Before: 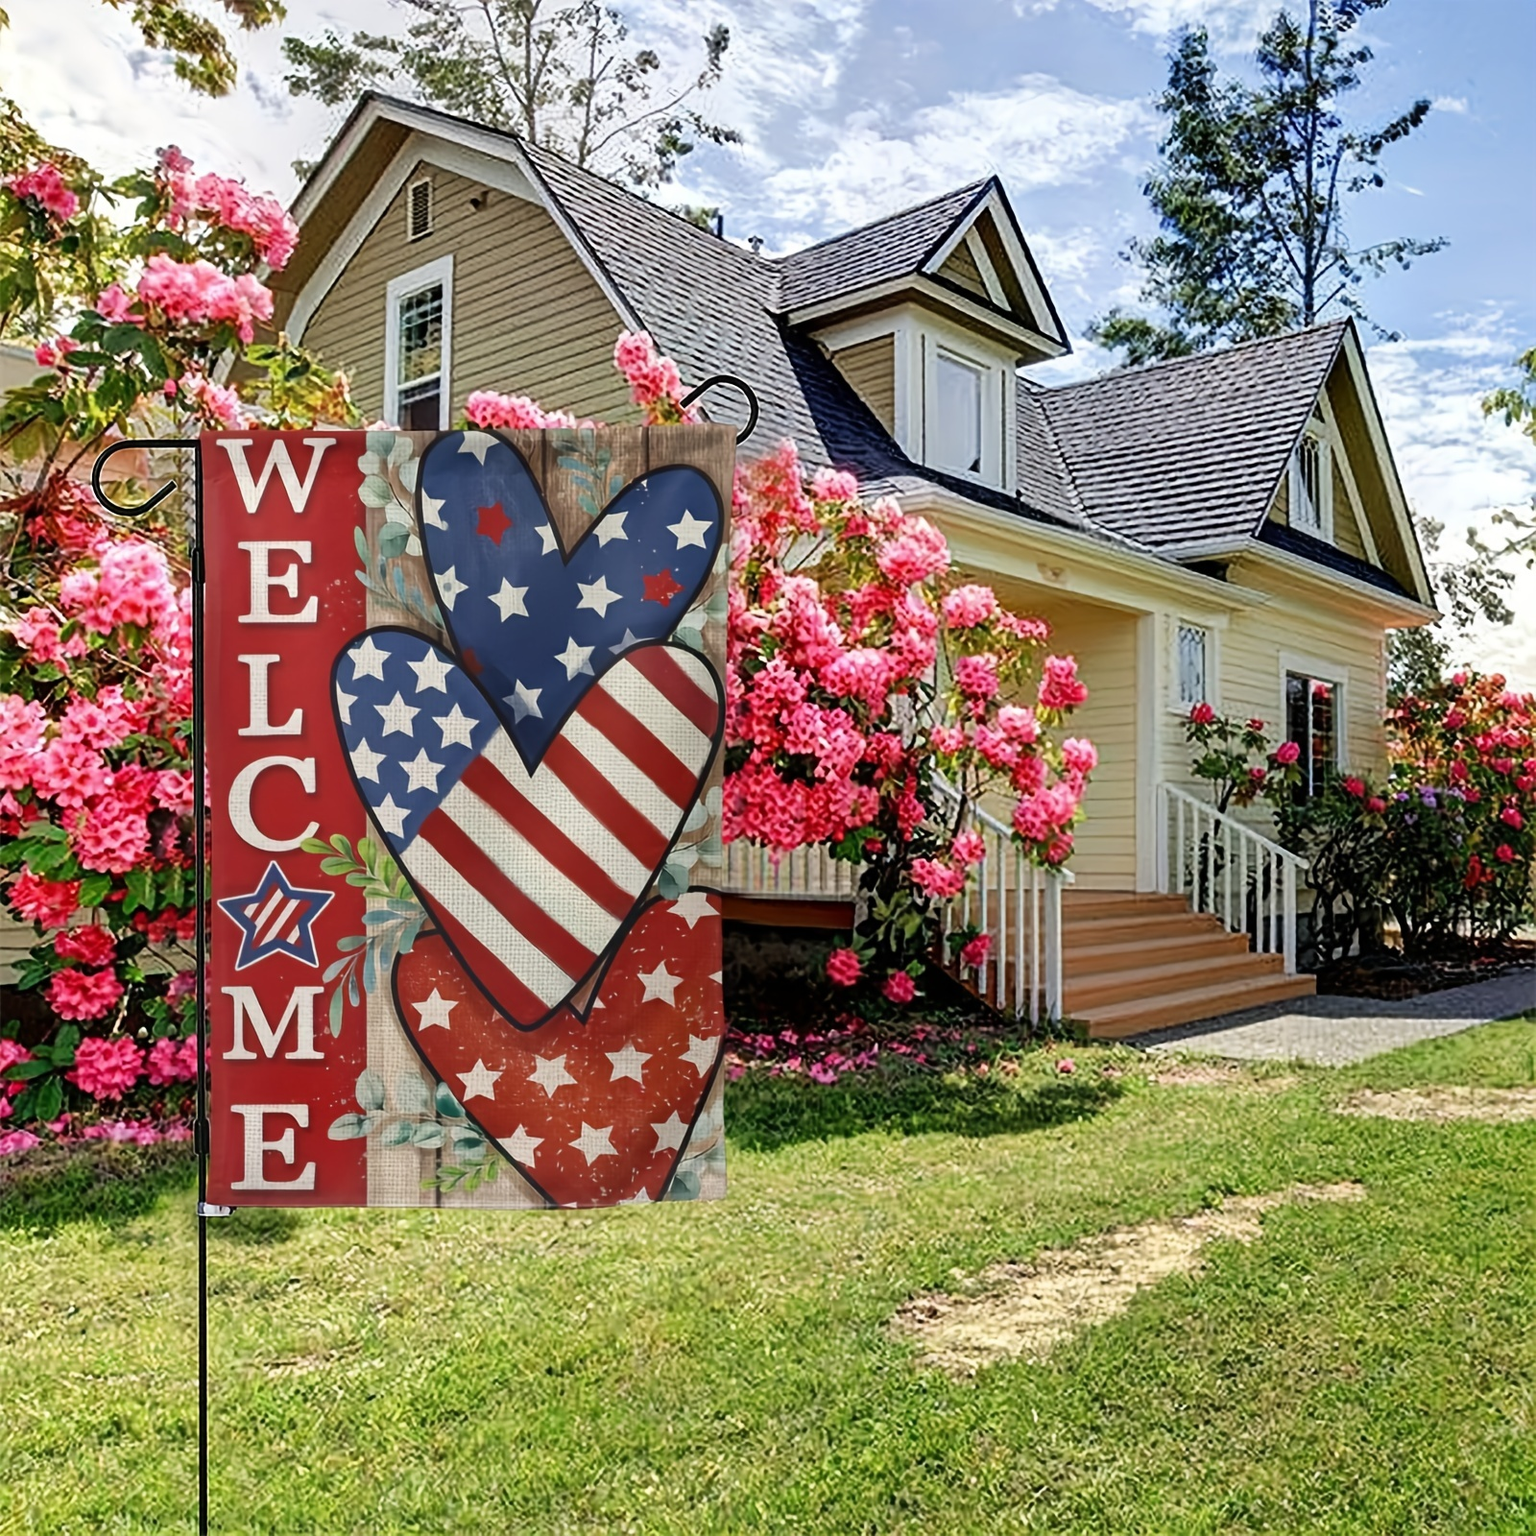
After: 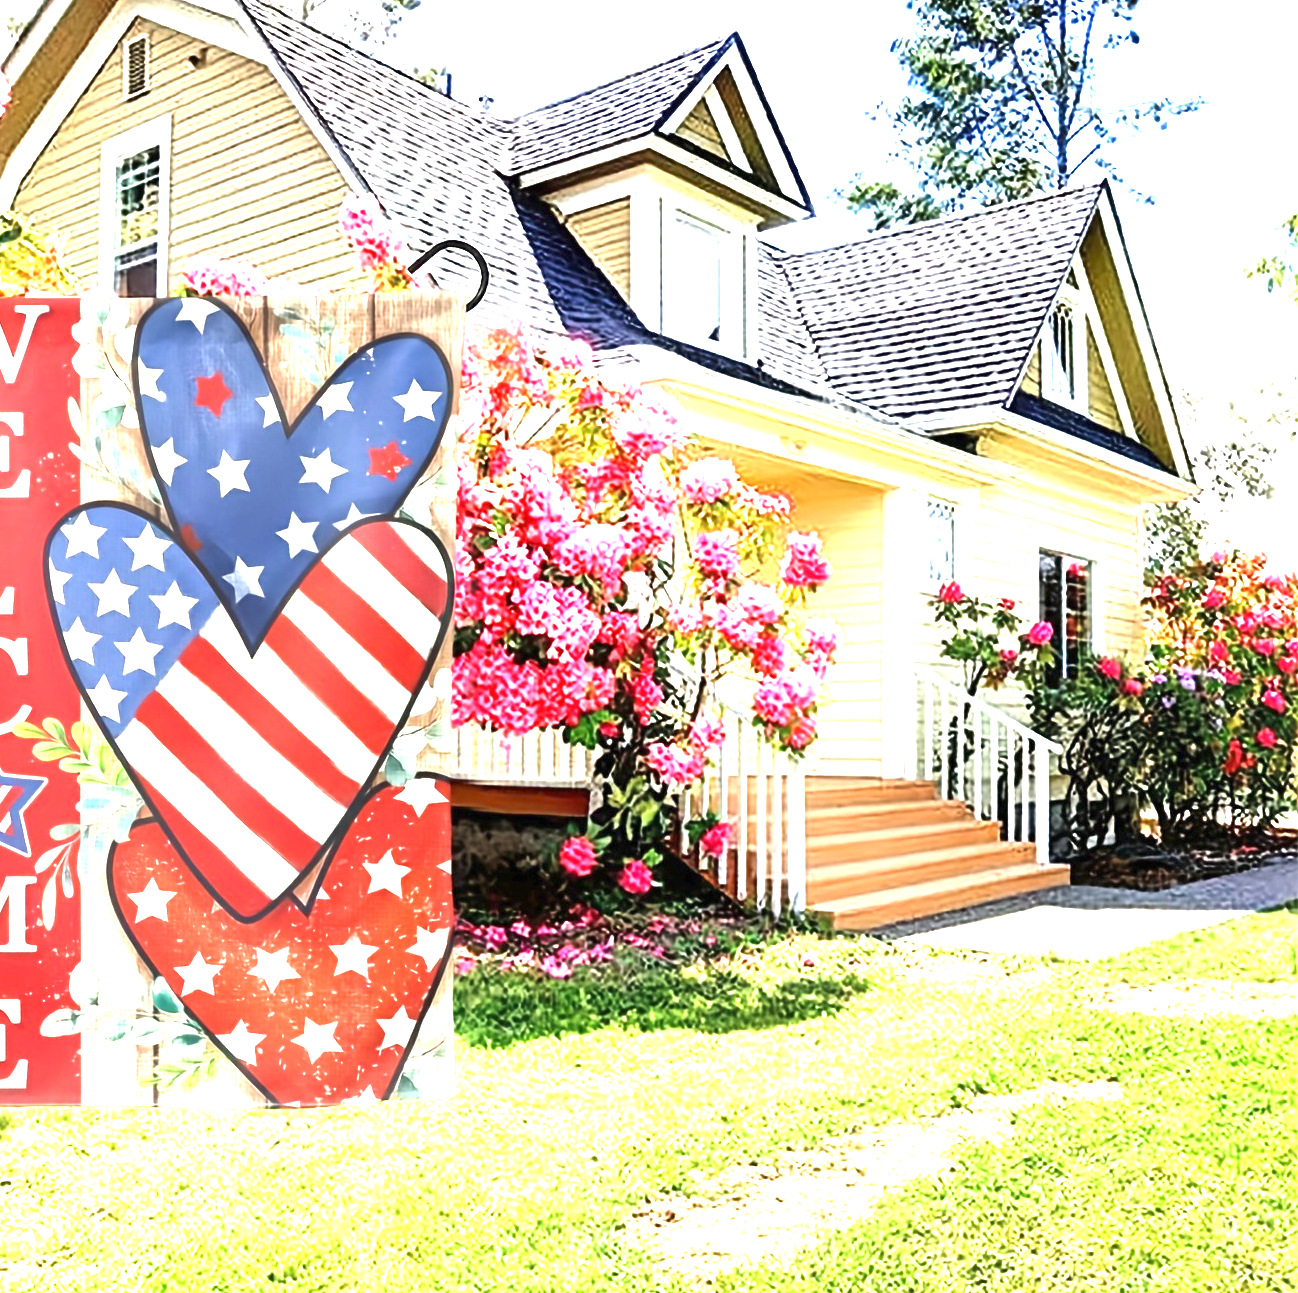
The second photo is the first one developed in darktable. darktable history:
exposure: black level correction 0, exposure 2.406 EV, compensate highlight preservation false
crop: left 18.857%, top 9.491%, bottom 9.659%
